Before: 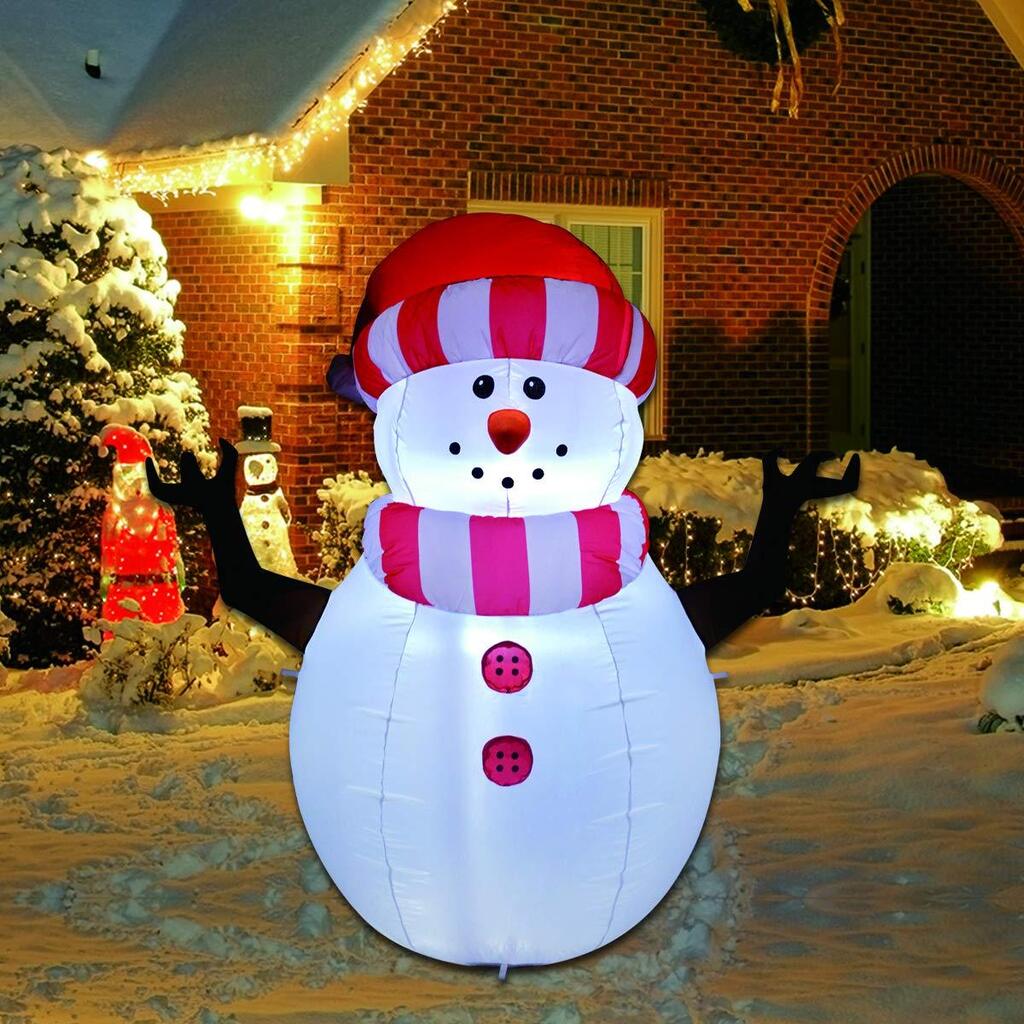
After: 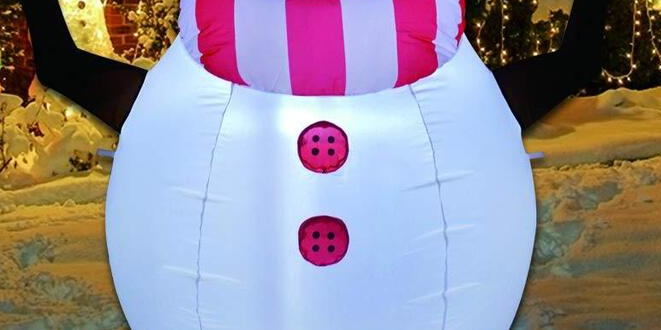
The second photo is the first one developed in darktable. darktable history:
crop: left 18.02%, top 50.859%, right 17.421%, bottom 16.91%
